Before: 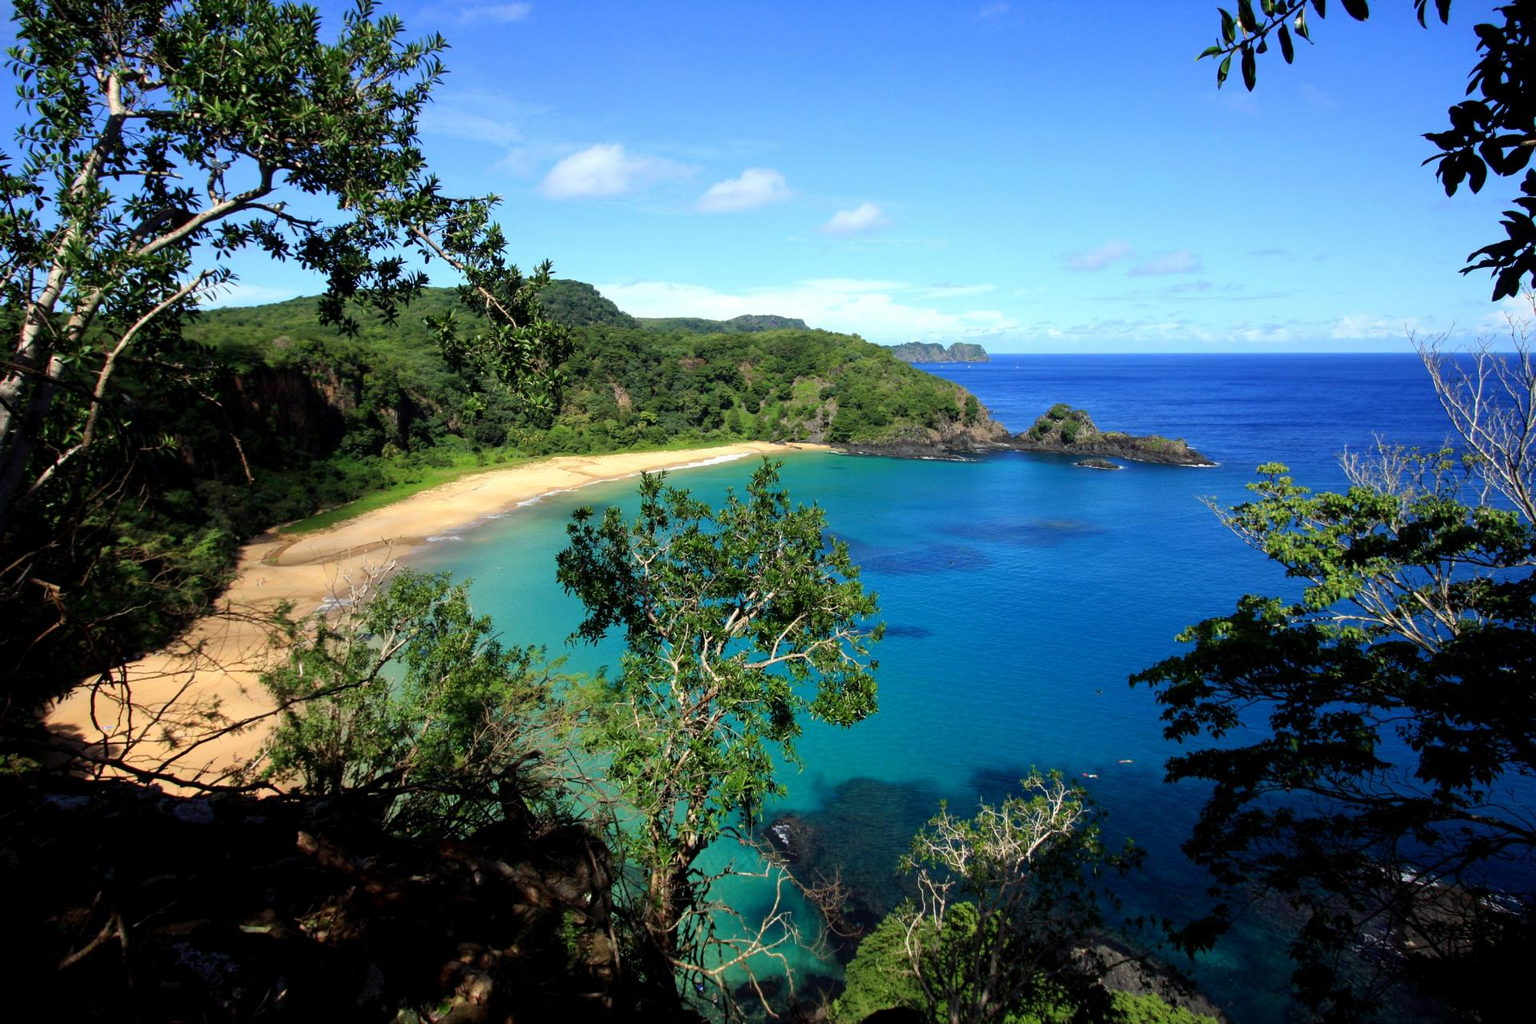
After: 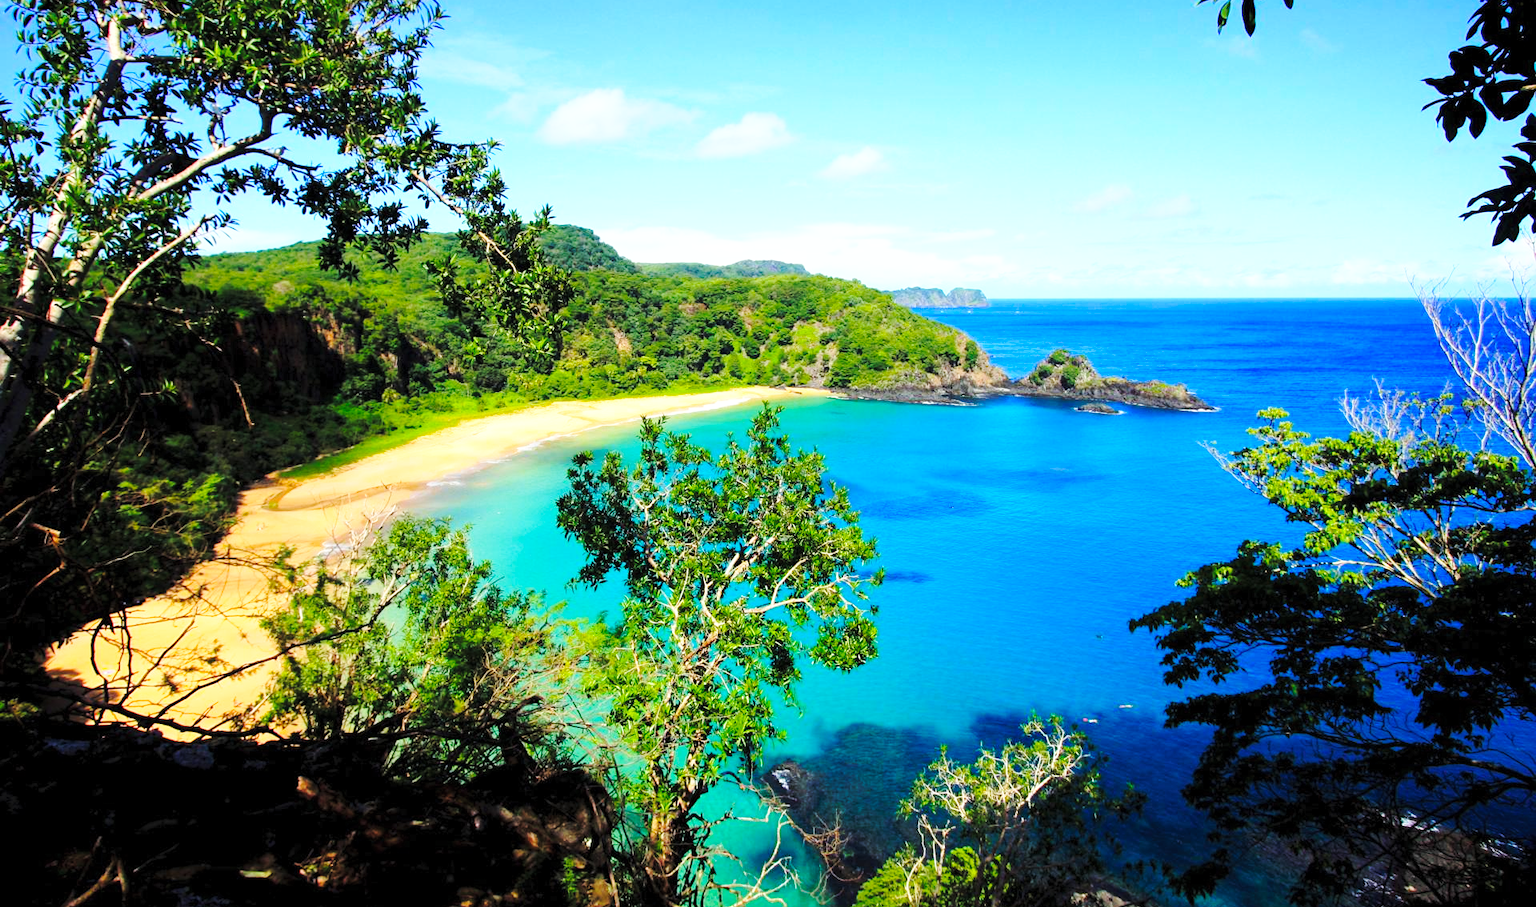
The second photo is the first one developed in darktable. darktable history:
exposure: exposure 0.129 EV, compensate exposure bias true, compensate highlight preservation false
contrast brightness saturation: brightness 0.143
crop and rotate: top 5.451%, bottom 5.952%
color balance rgb: perceptual saturation grading › global saturation 29.537%, global vibrance 20%
base curve: curves: ch0 [(0, 0) (0.036, 0.037) (0.121, 0.228) (0.46, 0.76) (0.859, 0.983) (1, 1)], preserve colors none
